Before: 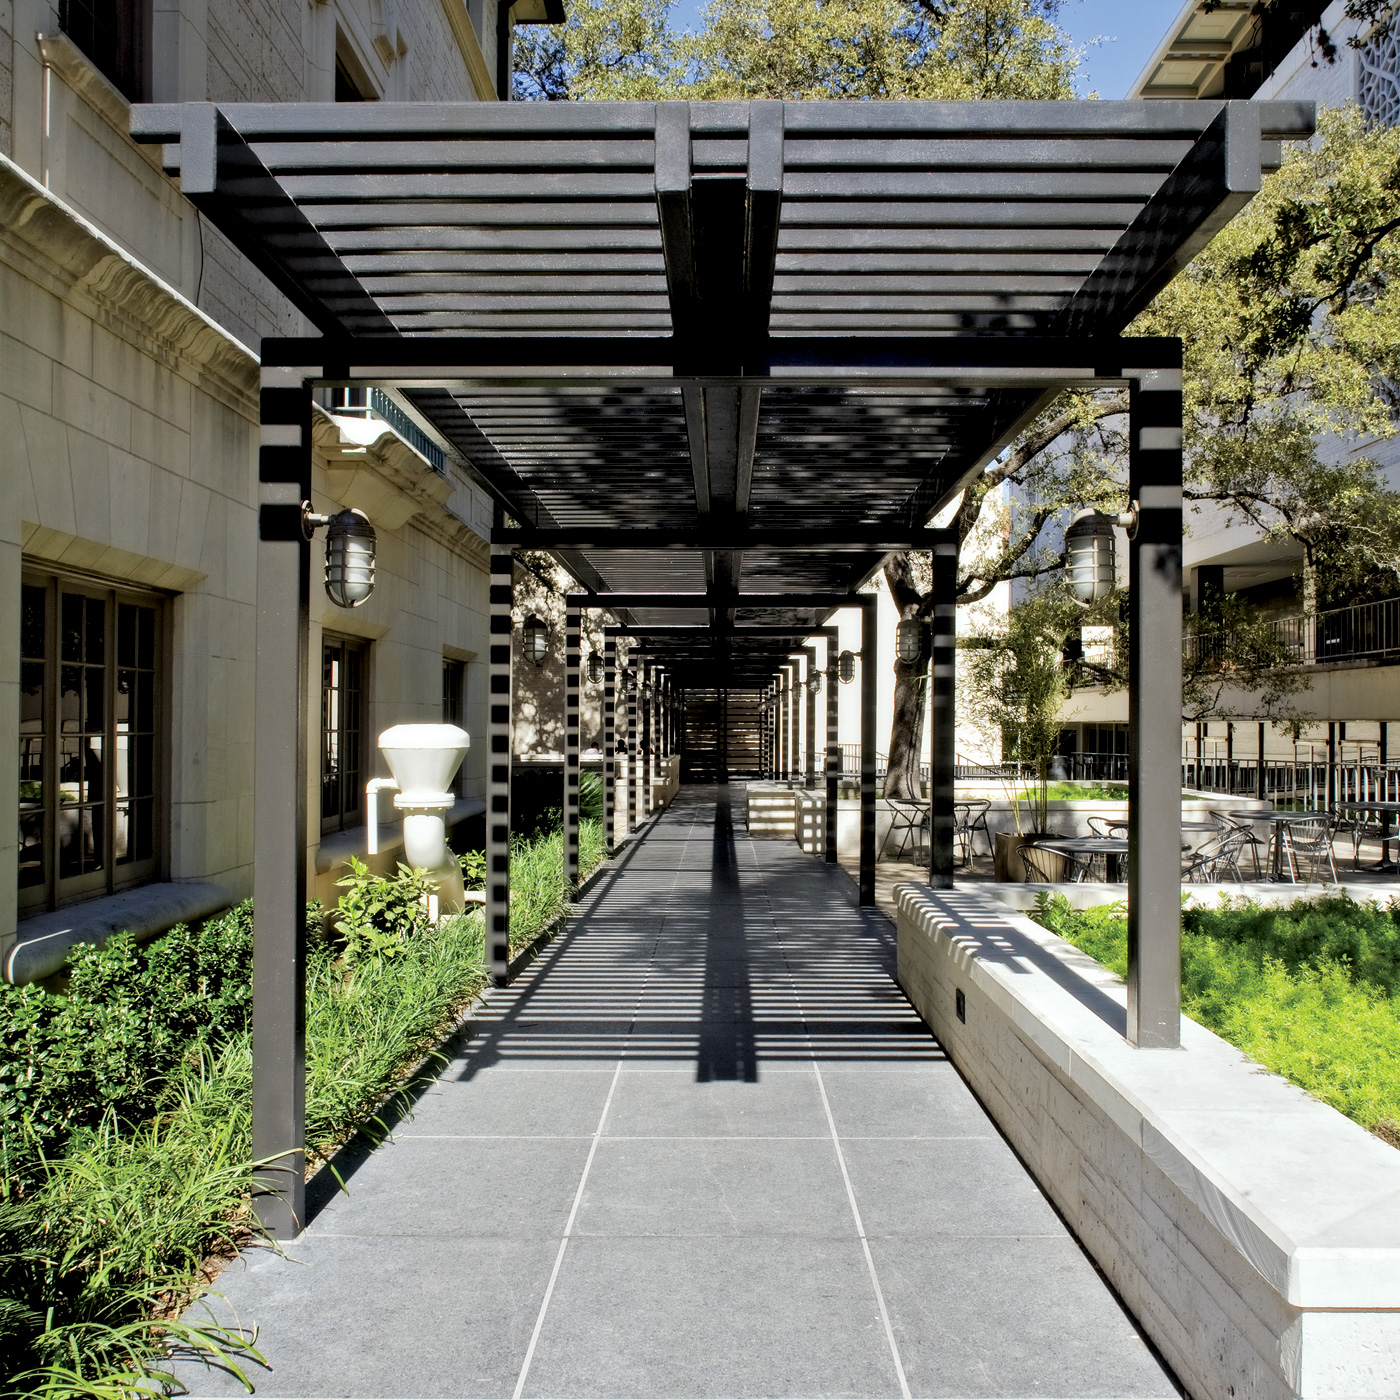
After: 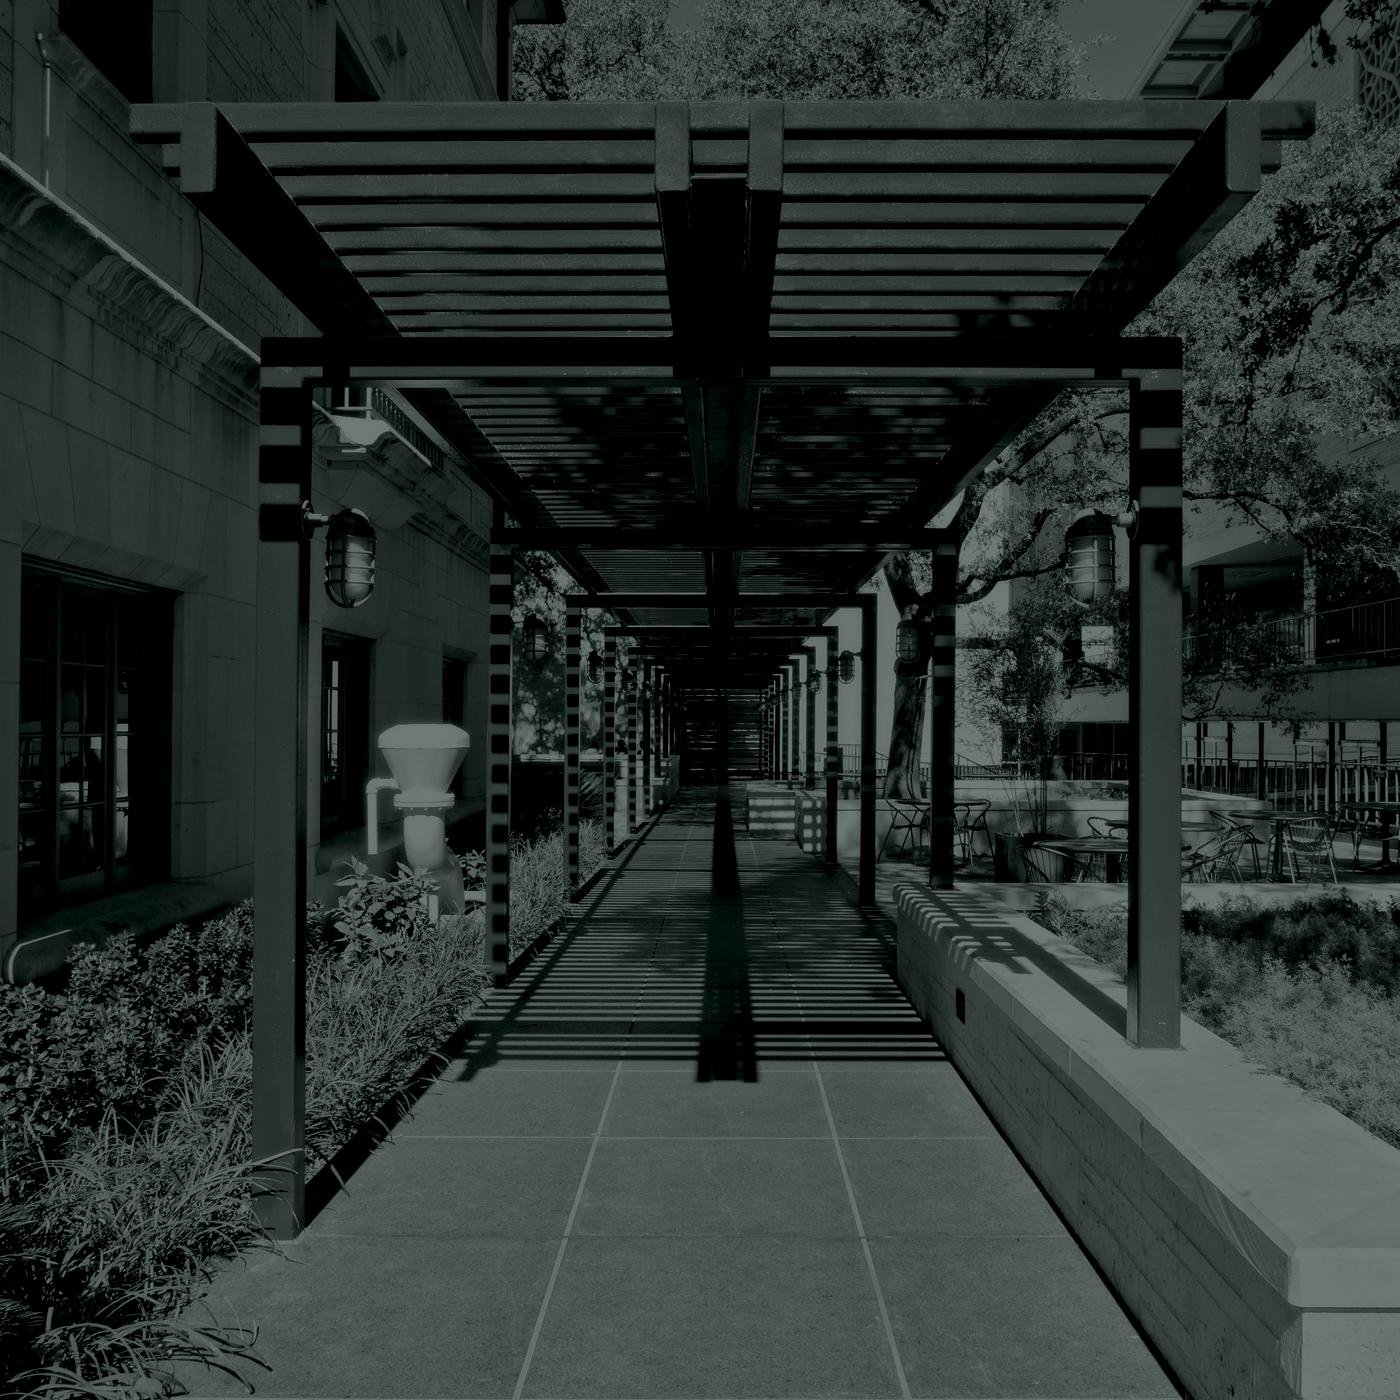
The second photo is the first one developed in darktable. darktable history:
exposure: exposure 0.766 EV, compensate highlight preservation false
colorize: hue 90°, saturation 19%, lightness 1.59%, version 1
